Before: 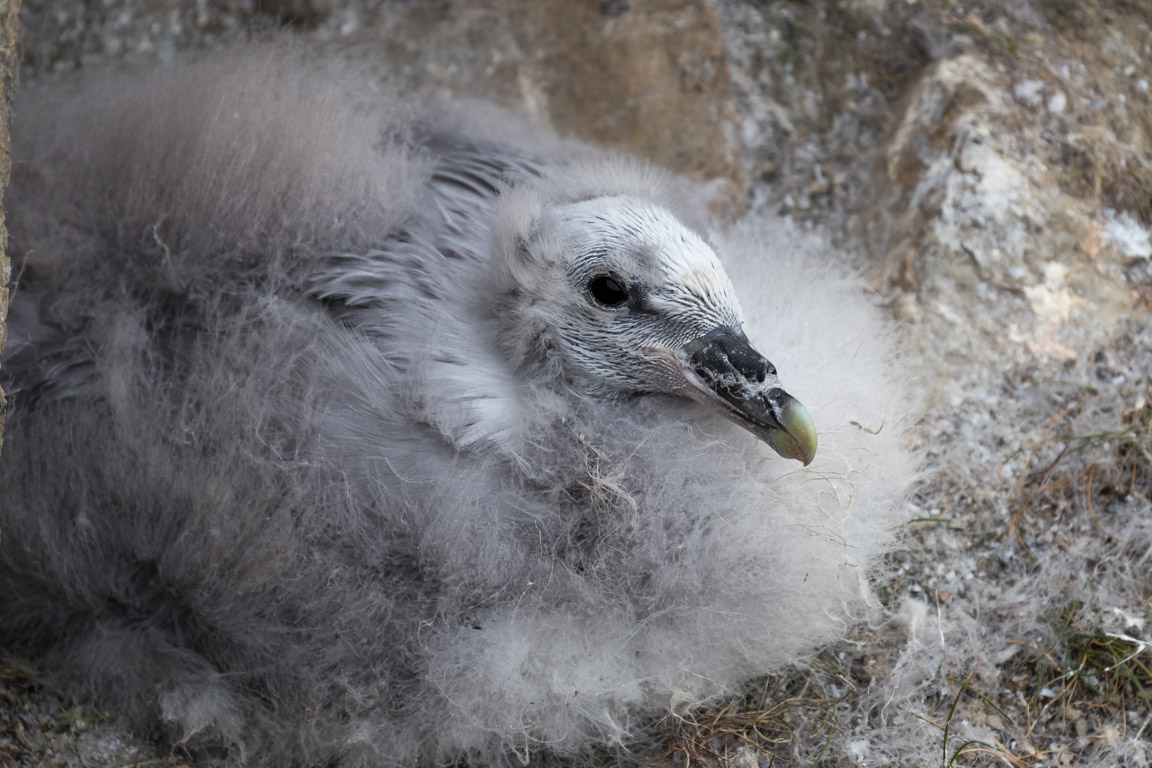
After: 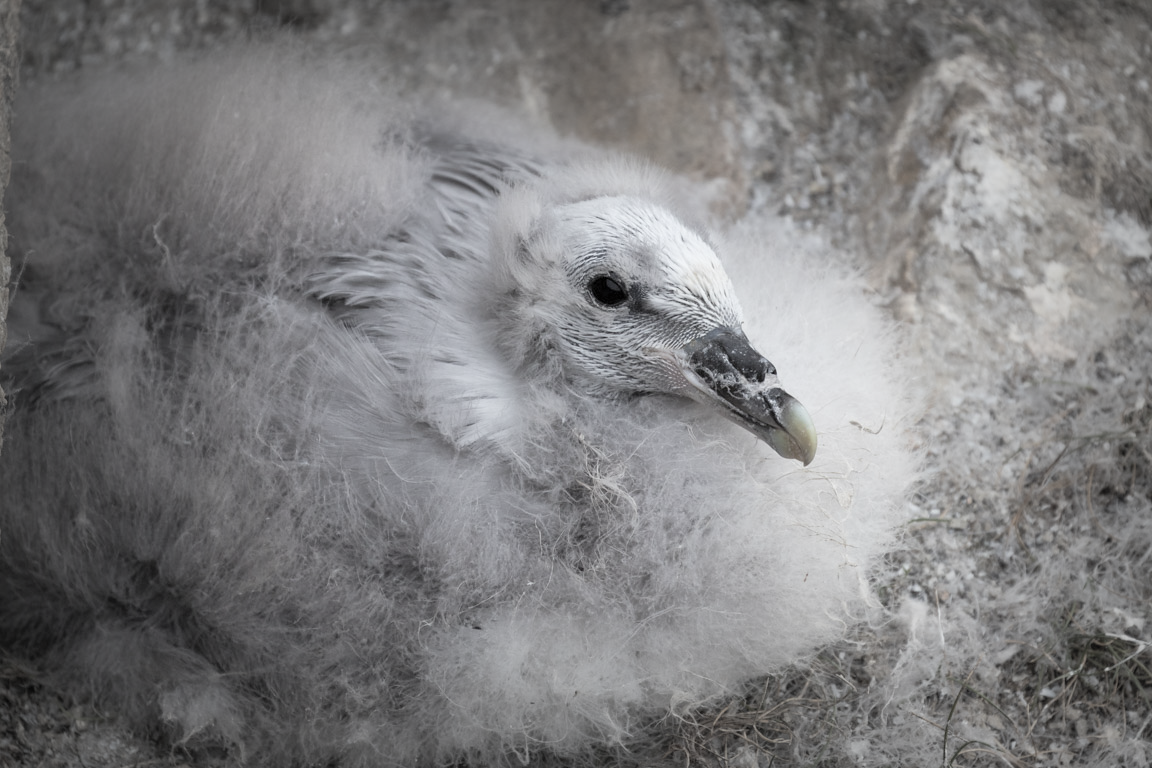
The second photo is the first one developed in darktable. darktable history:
vignetting: fall-off start 53.72%, automatic ratio true, width/height ratio 1.312, shape 0.223
exposure: exposure -0.04 EV, compensate highlight preservation false
contrast brightness saturation: brightness 0.187, saturation -0.512
